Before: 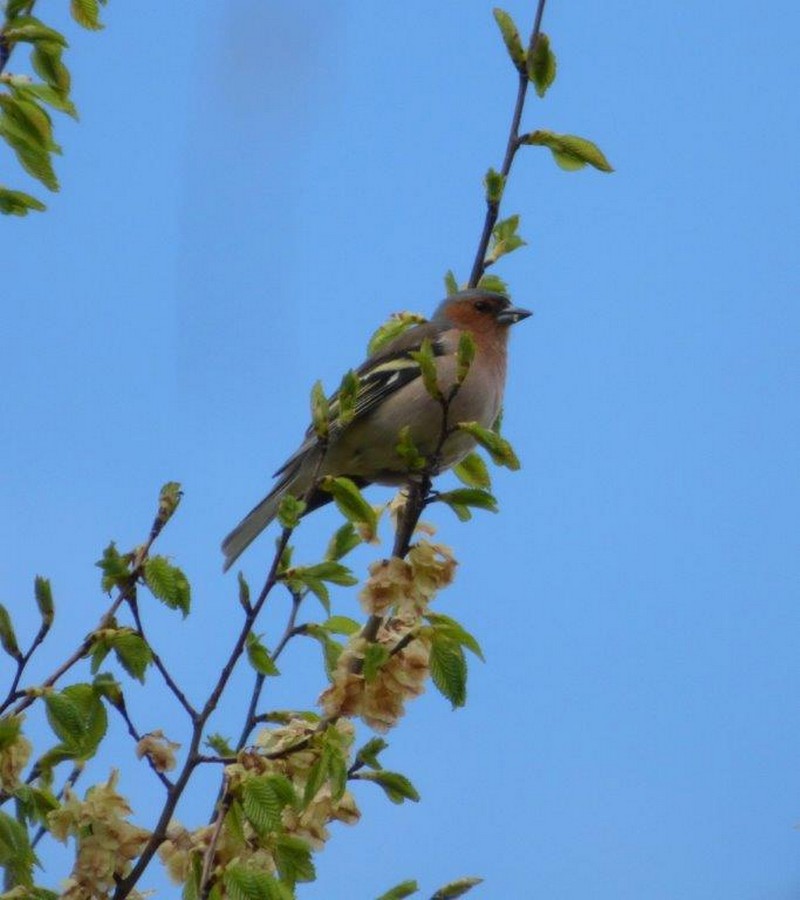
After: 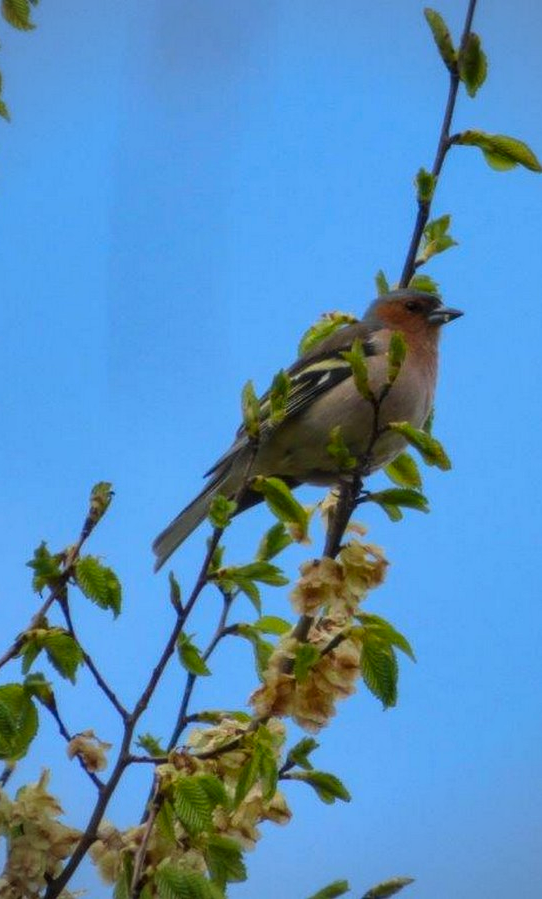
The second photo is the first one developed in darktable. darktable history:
local contrast: on, module defaults
crop and rotate: left 8.745%, right 23.41%
color balance rgb: global offset › luminance 0.477%, global offset › hue 56.26°, linear chroma grading › global chroma 15.137%, perceptual saturation grading › global saturation 0.269%, global vibrance 12.497%
shadows and highlights: shadows 48.48, highlights -40.9, highlights color adjustment 42.21%, soften with gaussian
vignetting: brightness -0.401, saturation -0.308
